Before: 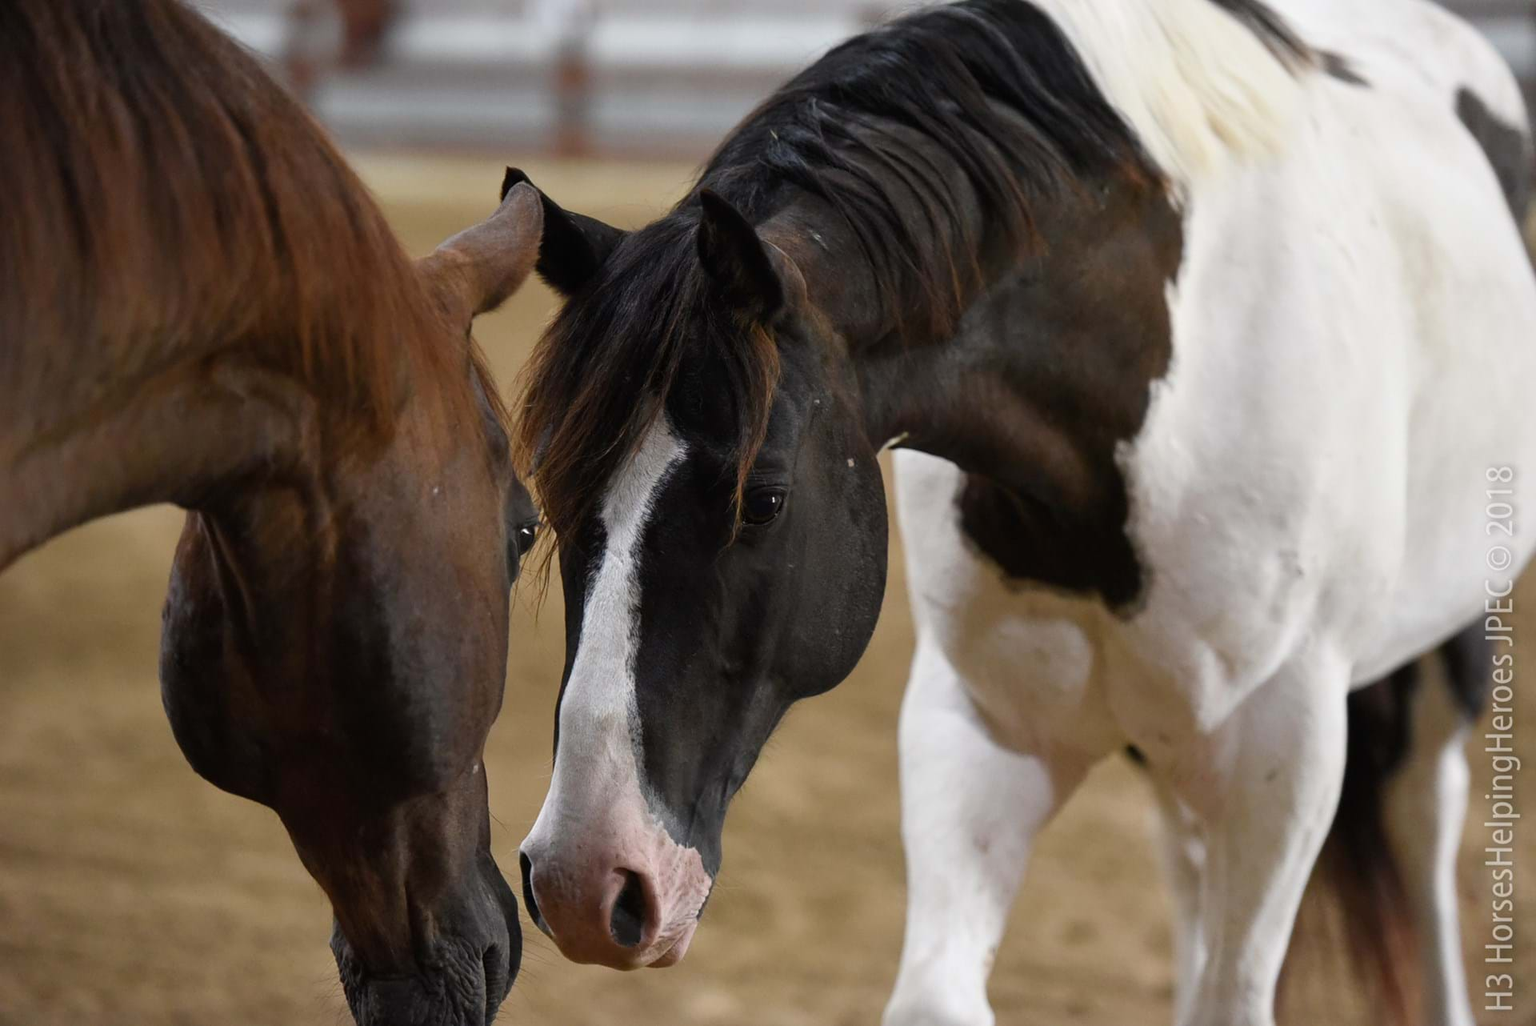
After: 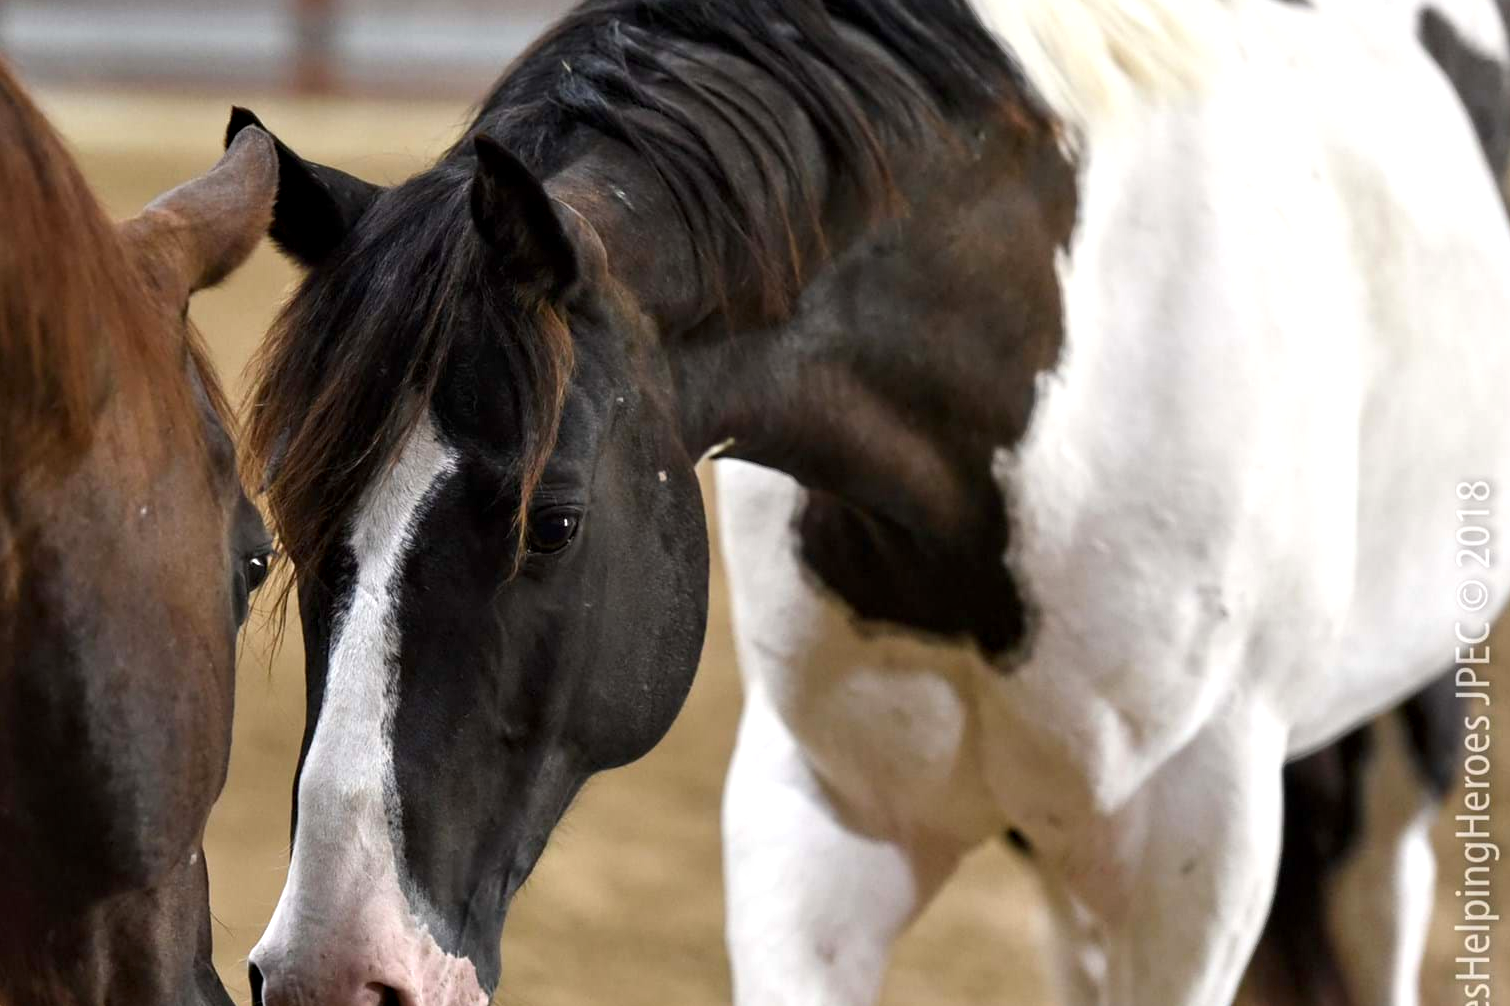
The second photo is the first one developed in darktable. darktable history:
crop and rotate: left 20.916%, top 7.967%, right 0.4%, bottom 13.517%
contrast equalizer: y [[0.535, 0.543, 0.548, 0.548, 0.542, 0.532], [0.5 ×6], [0.5 ×6], [0 ×6], [0 ×6]]
exposure: exposure 0.405 EV, compensate highlight preservation false
